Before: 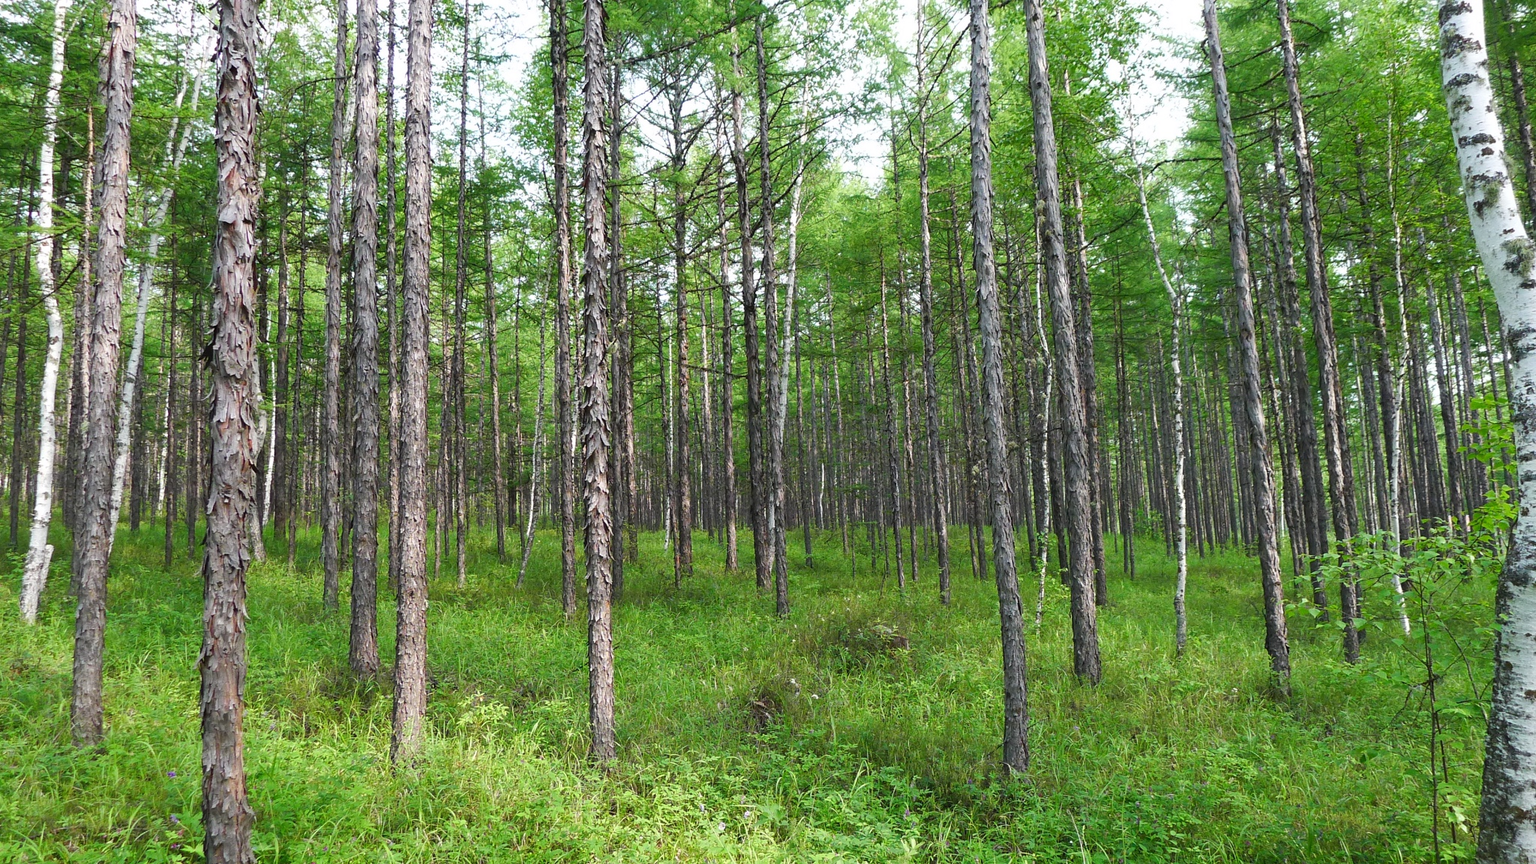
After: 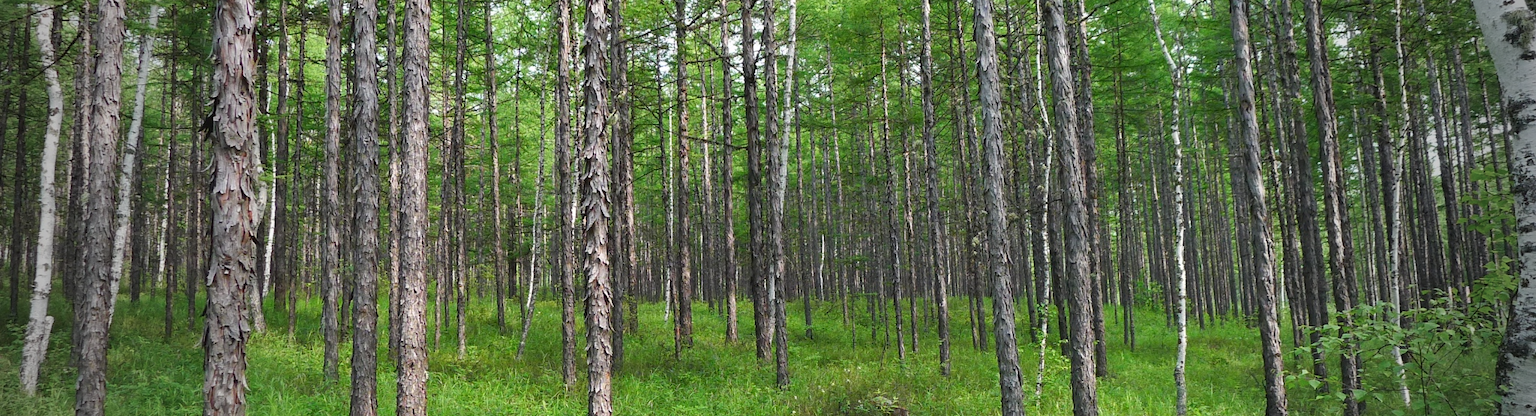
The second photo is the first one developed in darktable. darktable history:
crop and rotate: top 26.544%, bottom 25.201%
vignetting: fall-off start 96.46%, fall-off radius 99.79%, brightness -0.871, width/height ratio 0.61
